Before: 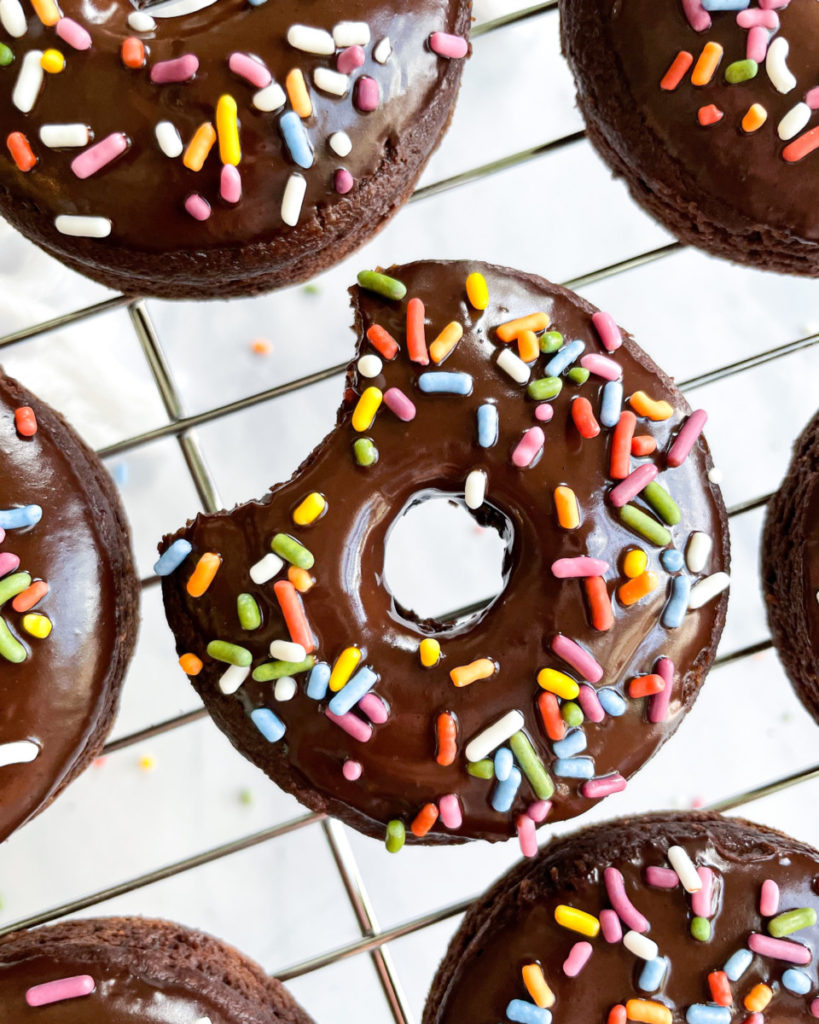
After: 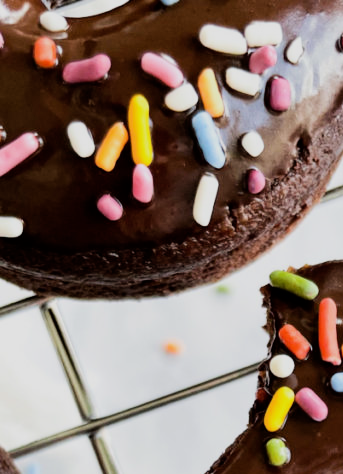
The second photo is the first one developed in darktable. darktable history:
filmic rgb: black relative exposure -7.65 EV, white relative exposure 4.56 EV, hardness 3.61, contrast 1.25
crop and rotate: left 10.817%, top 0.062%, right 47.194%, bottom 53.626%
